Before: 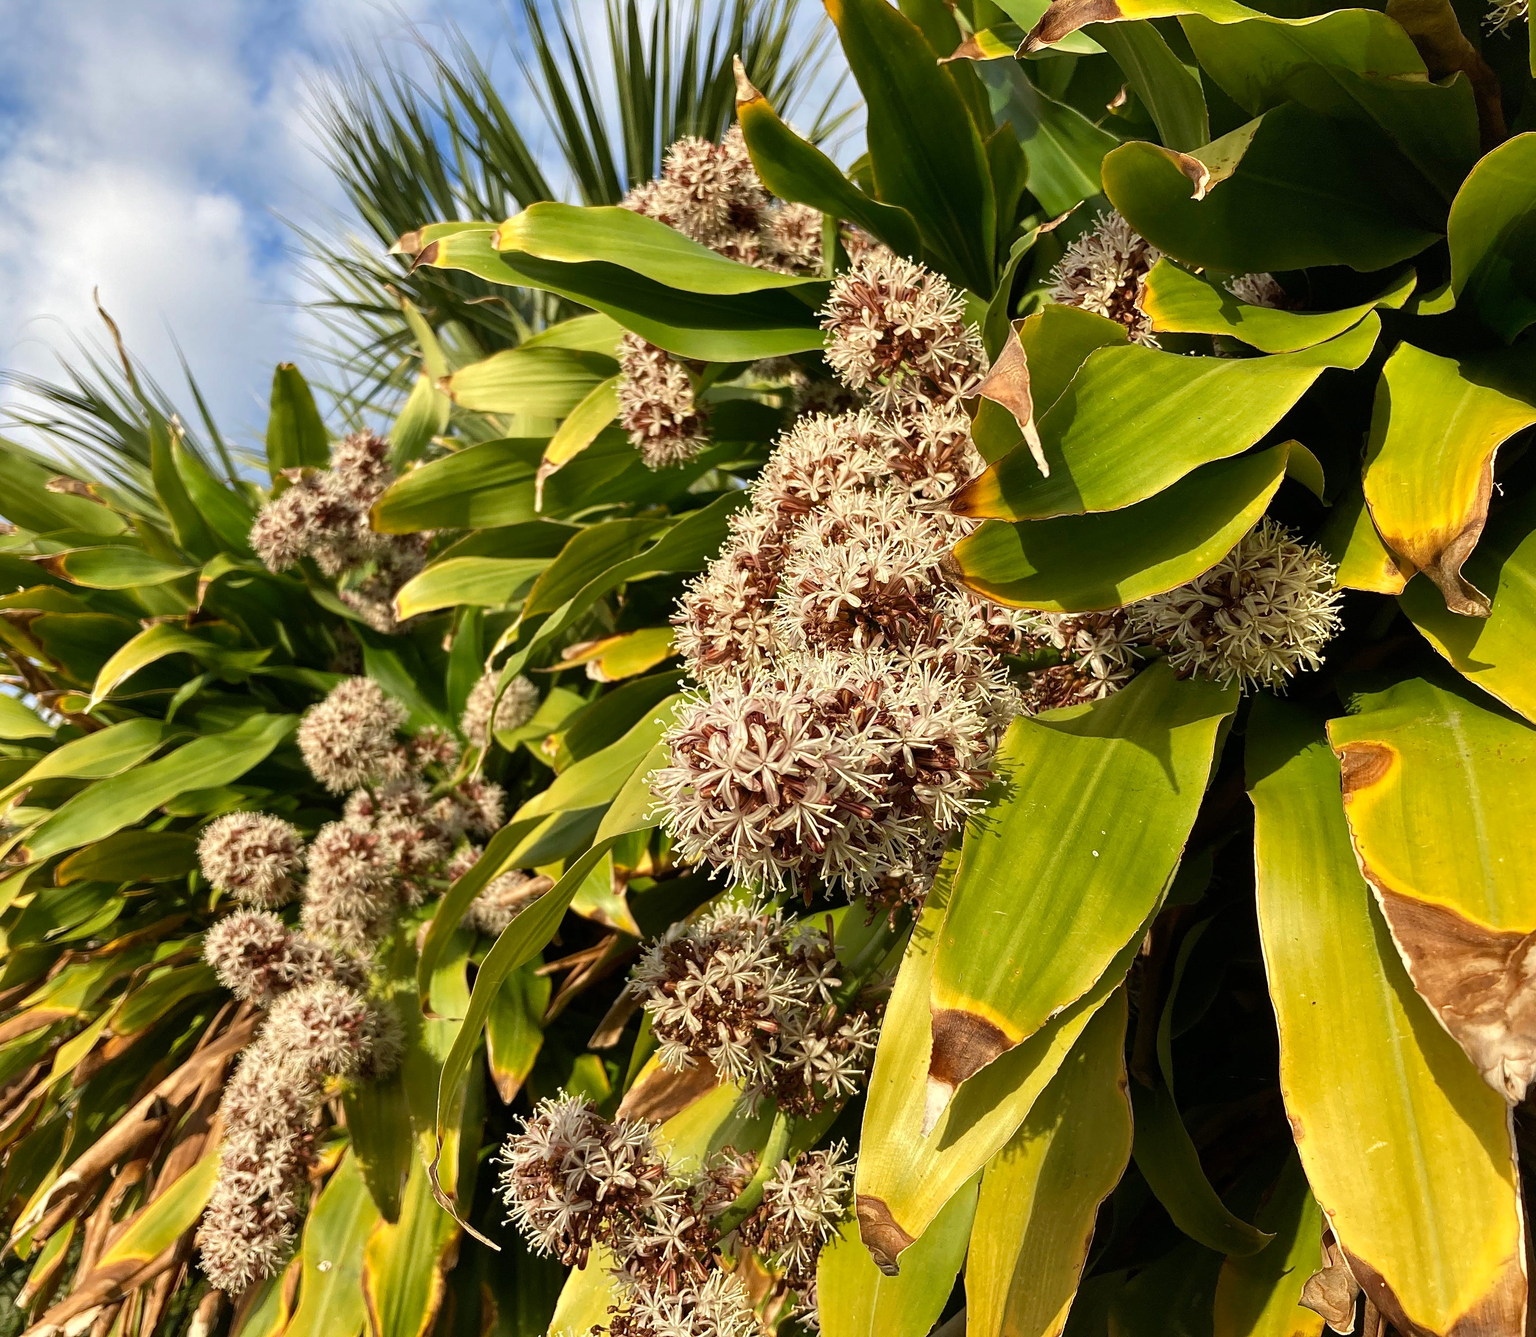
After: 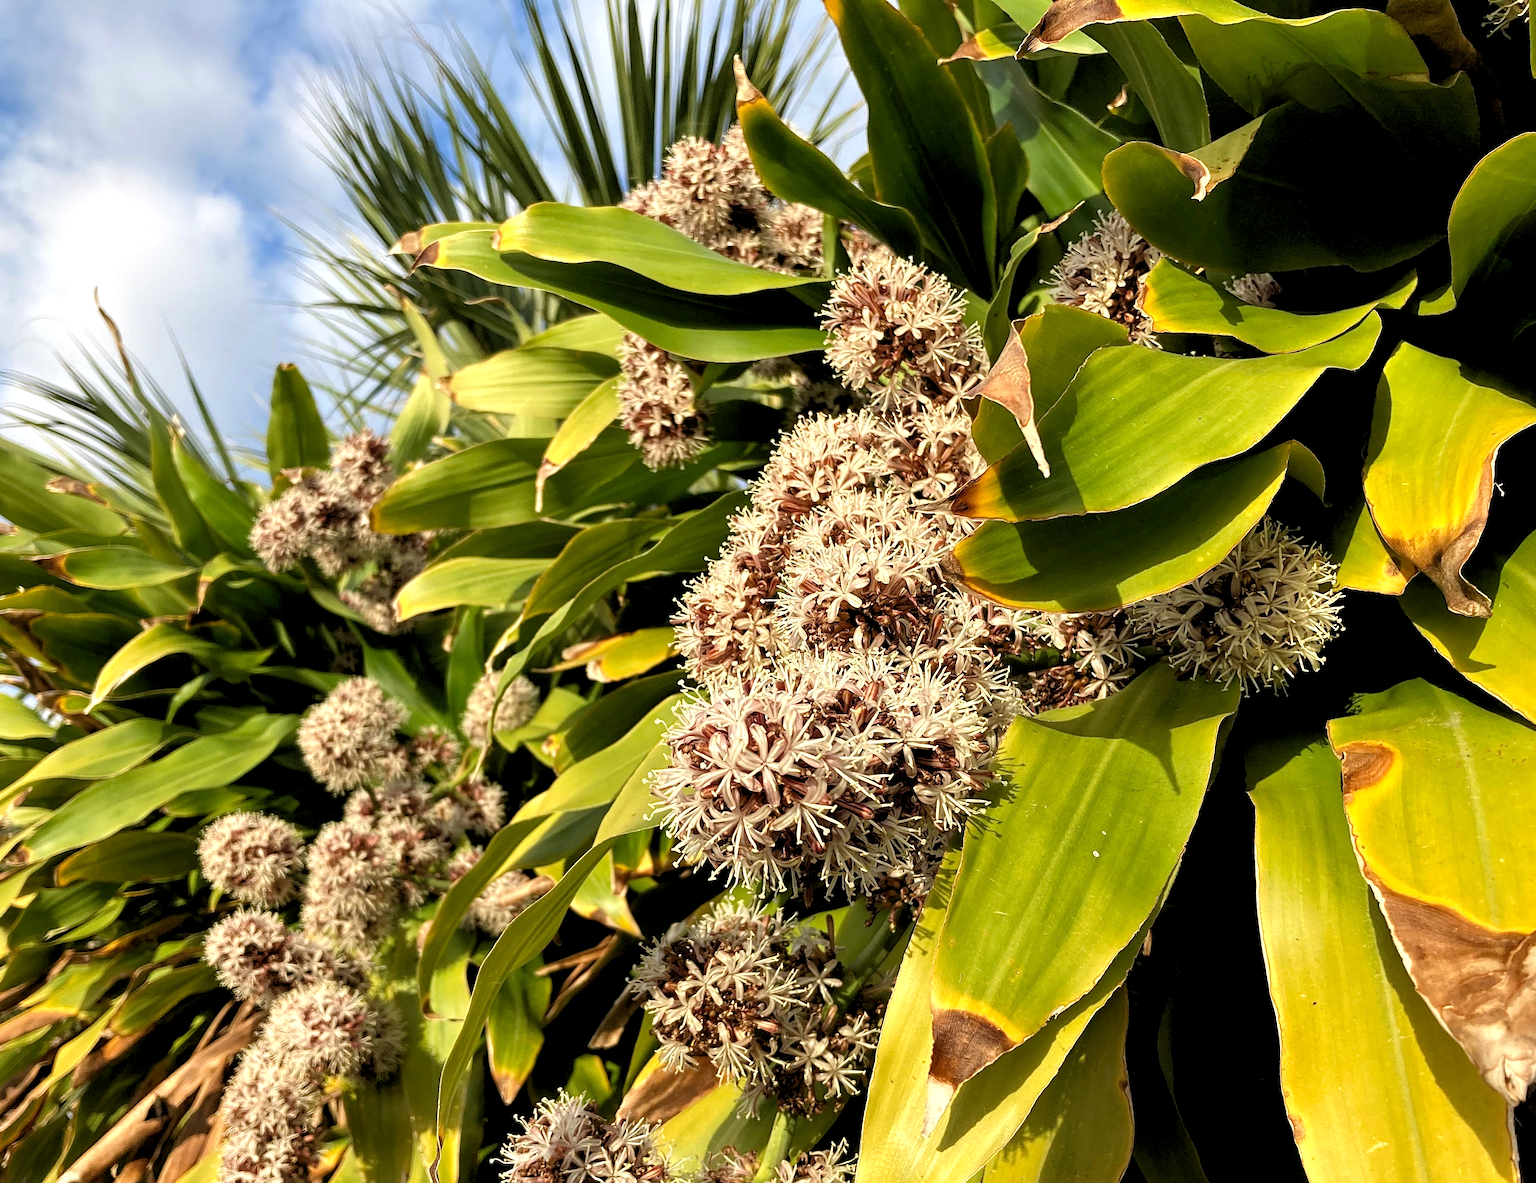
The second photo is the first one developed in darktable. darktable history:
rgb levels: levels [[0.01, 0.419, 0.839], [0, 0.5, 1], [0, 0.5, 1]]
crop and rotate: top 0%, bottom 11.49%
